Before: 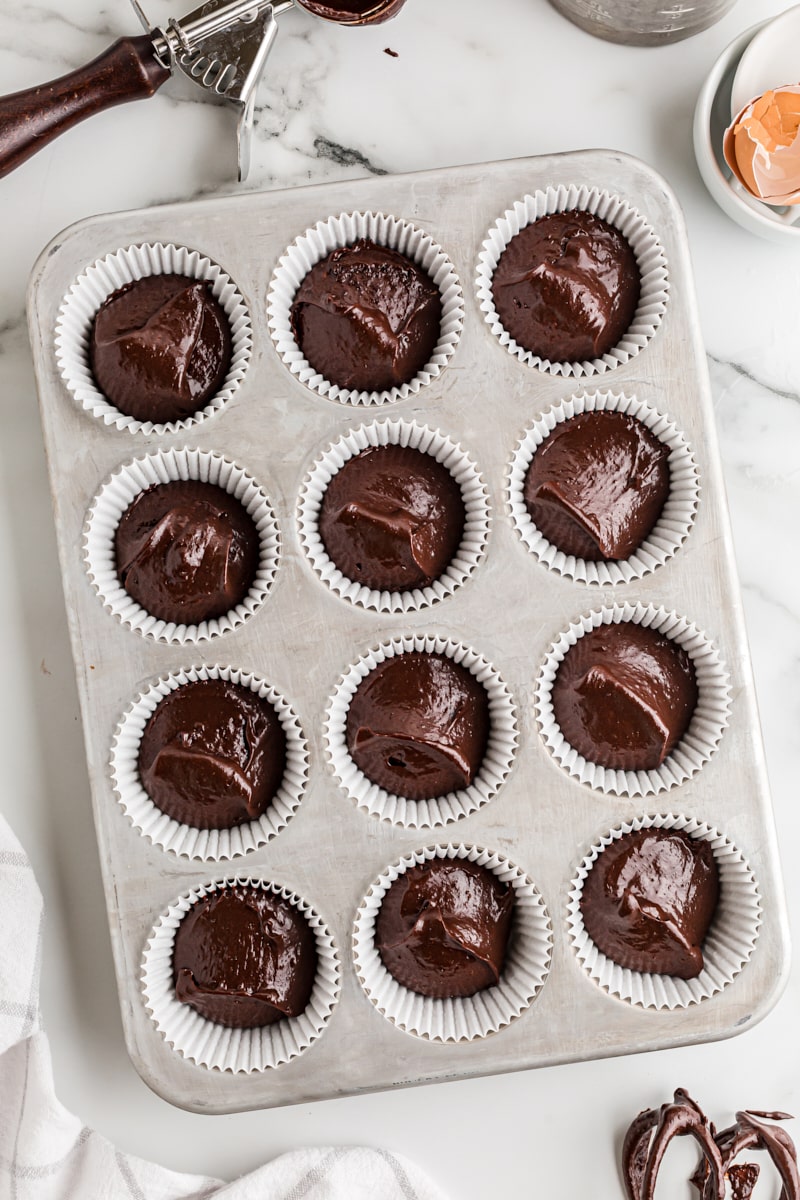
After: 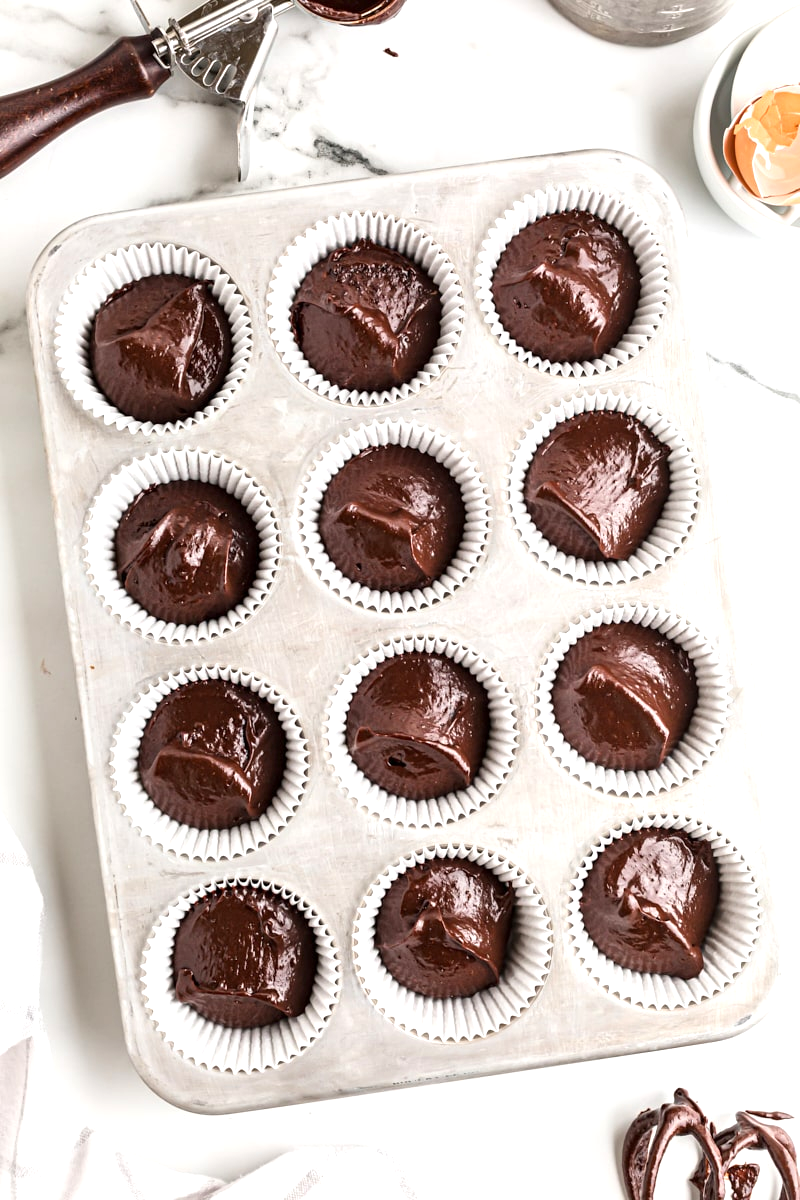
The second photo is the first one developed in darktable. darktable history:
exposure: exposure 0.652 EV, compensate highlight preservation false
